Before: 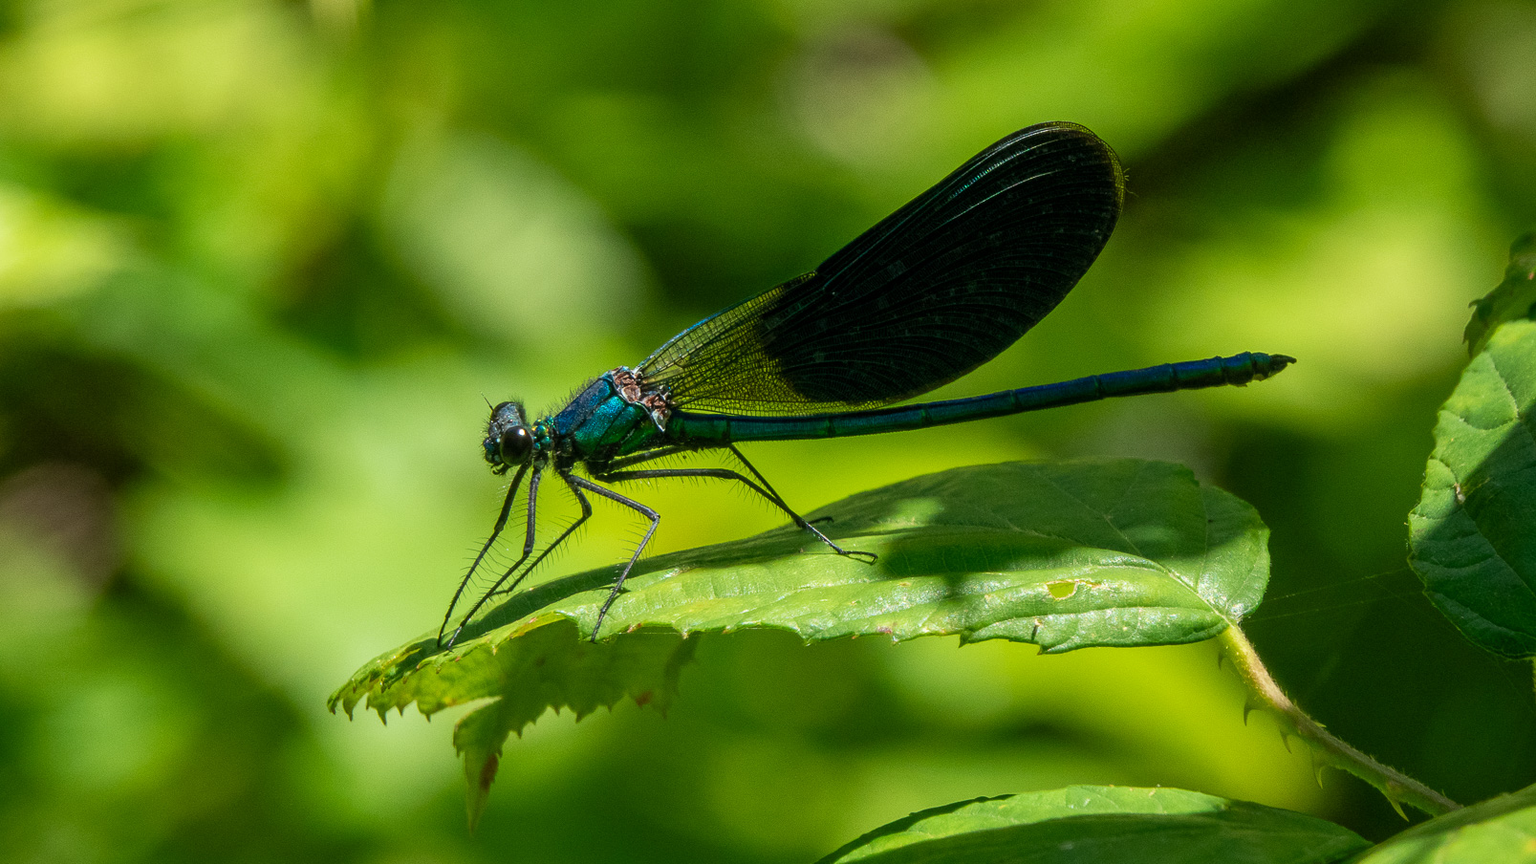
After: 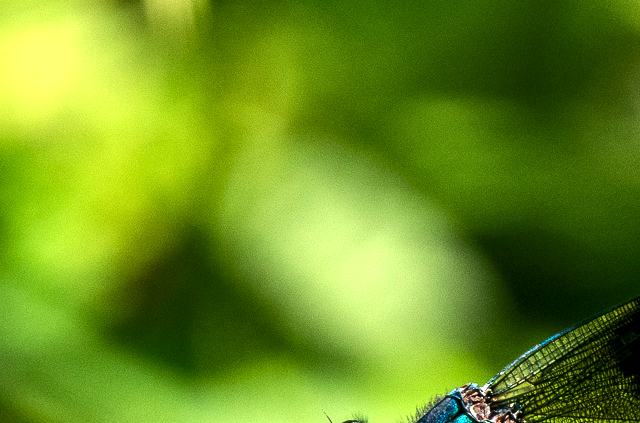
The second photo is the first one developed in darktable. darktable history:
crop and rotate: left 11.248%, top 0.103%, right 48.899%, bottom 53.037%
local contrast: highlights 100%, shadows 102%, detail 120%, midtone range 0.2
tone equalizer: -8 EV -1.09 EV, -7 EV -1.04 EV, -6 EV -0.837 EV, -5 EV -0.557 EV, -3 EV 0.6 EV, -2 EV 0.849 EV, -1 EV 1.01 EV, +0 EV 1.07 EV, edges refinement/feathering 500, mask exposure compensation -1.57 EV, preserve details no
